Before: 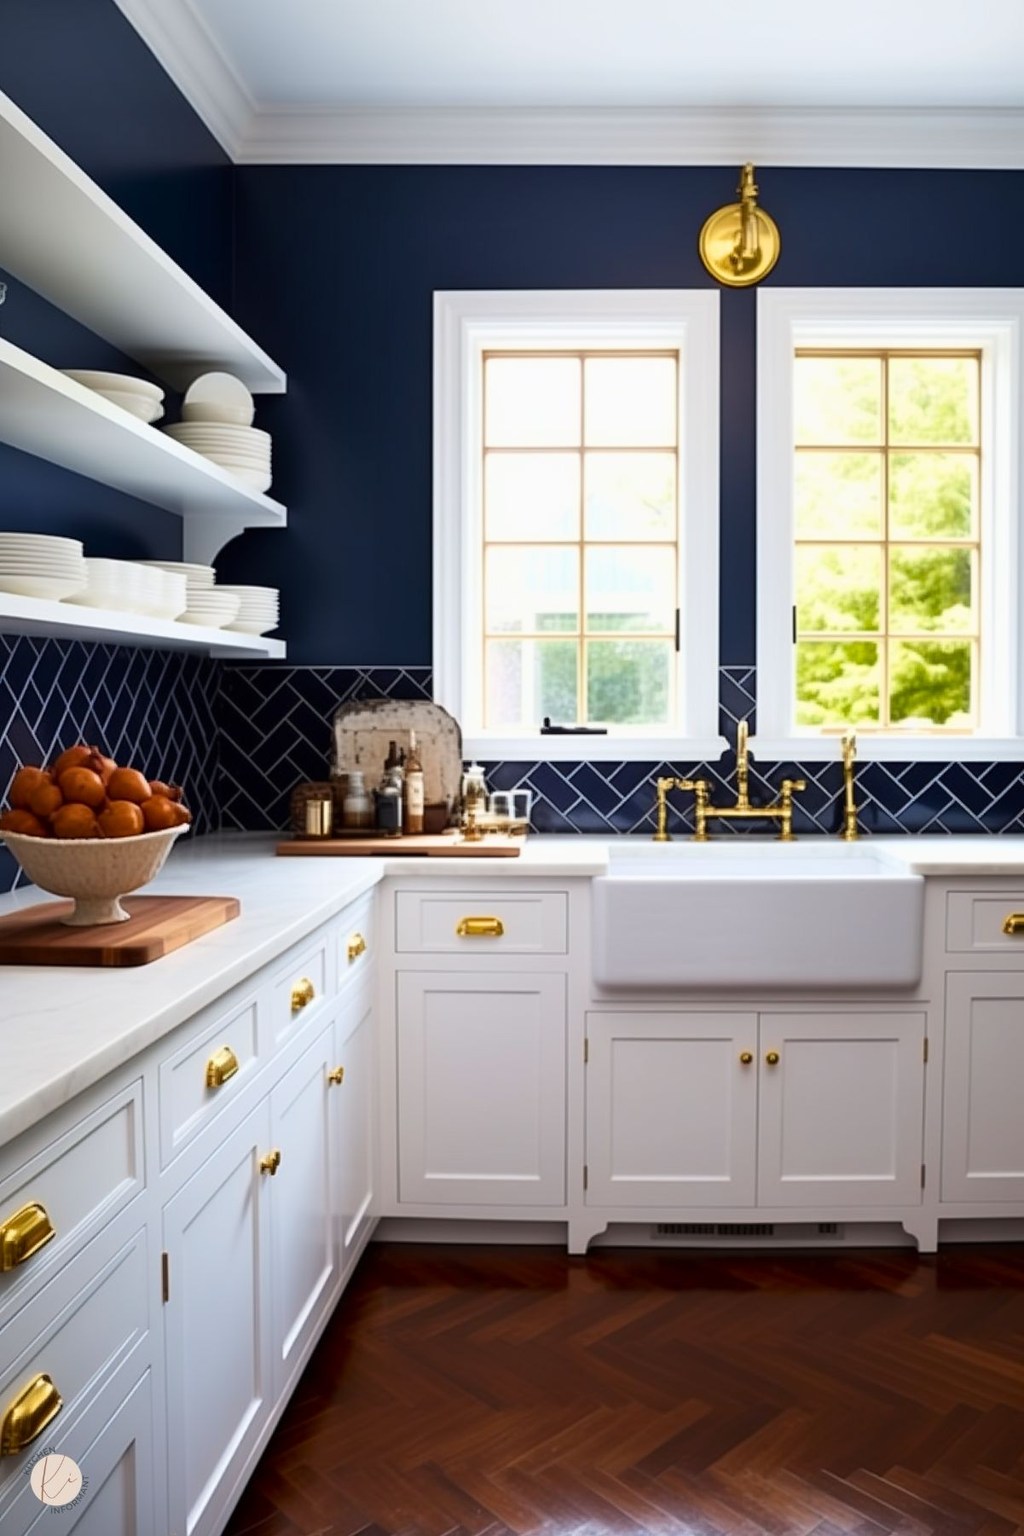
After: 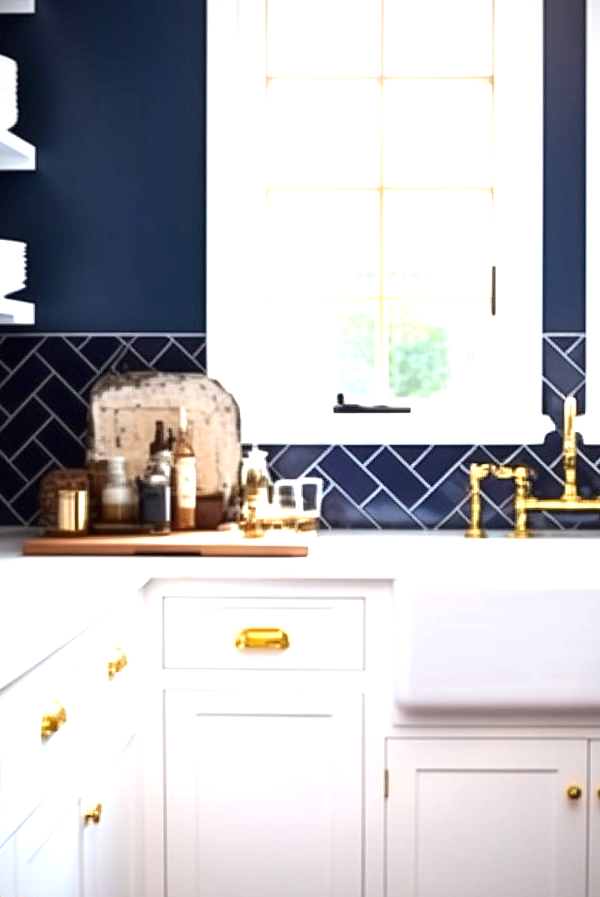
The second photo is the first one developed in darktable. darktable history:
crop: left 25.11%, top 24.904%, right 24.888%, bottom 25.284%
exposure: black level correction 0, exposure 1.001 EV, compensate highlight preservation false
vignetting: fall-off radius 60.95%, brightness -0.637, saturation -0.015
